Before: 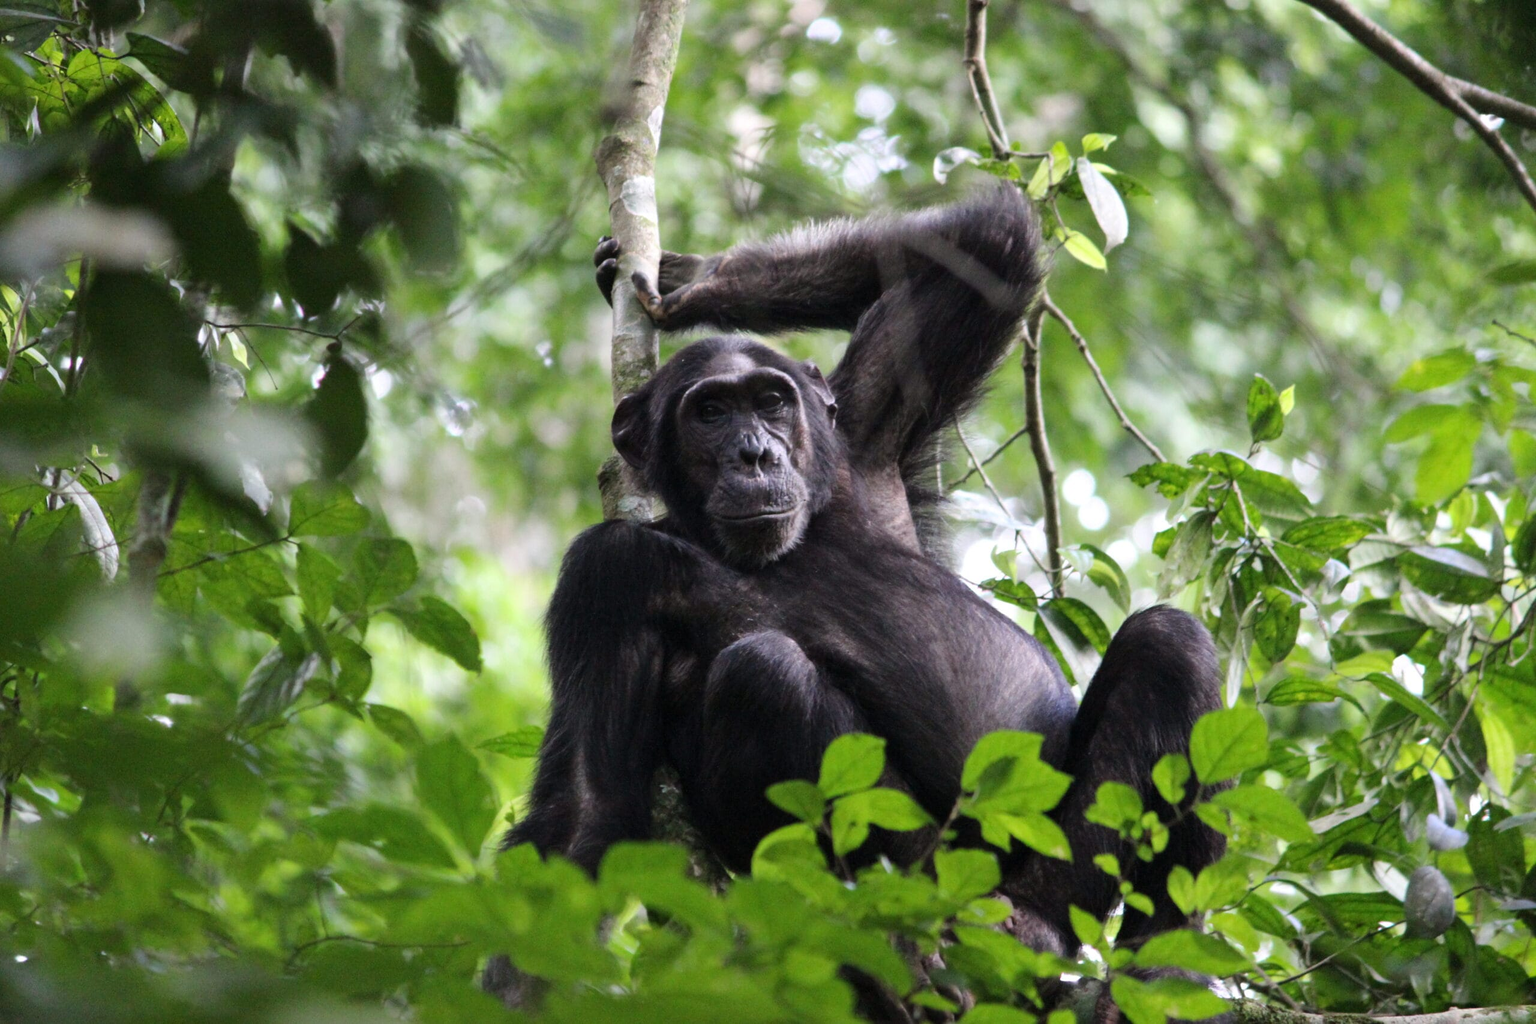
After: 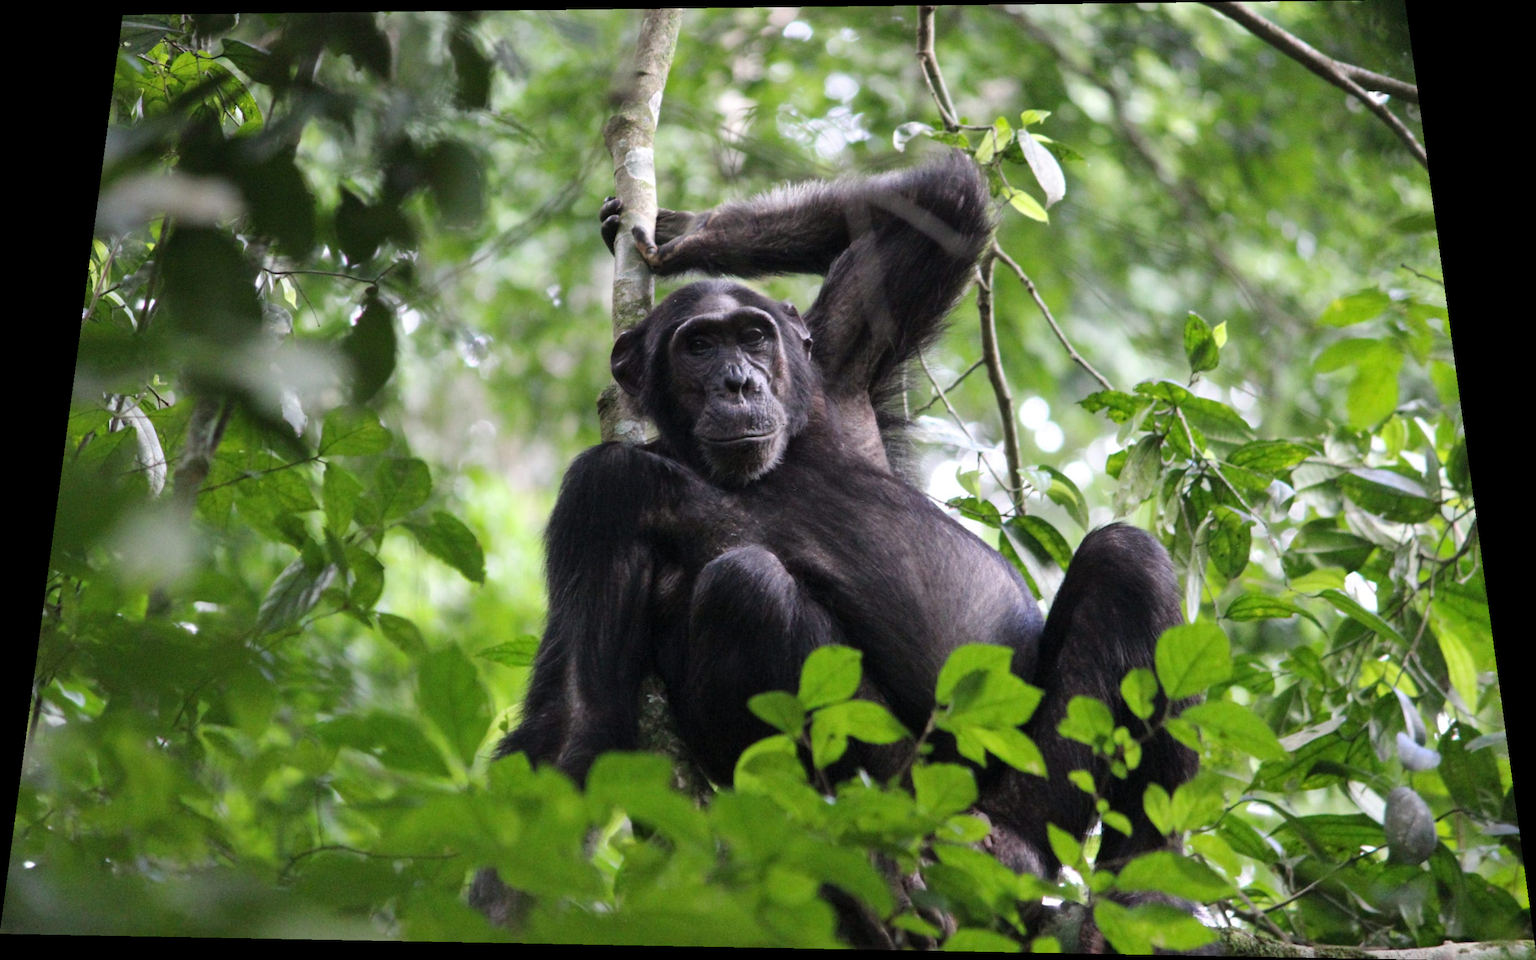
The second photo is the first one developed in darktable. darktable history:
rotate and perspective: rotation 0.128°, lens shift (vertical) -0.181, lens shift (horizontal) -0.044, shear 0.001, automatic cropping off
shadows and highlights: shadows 25, highlights -25
